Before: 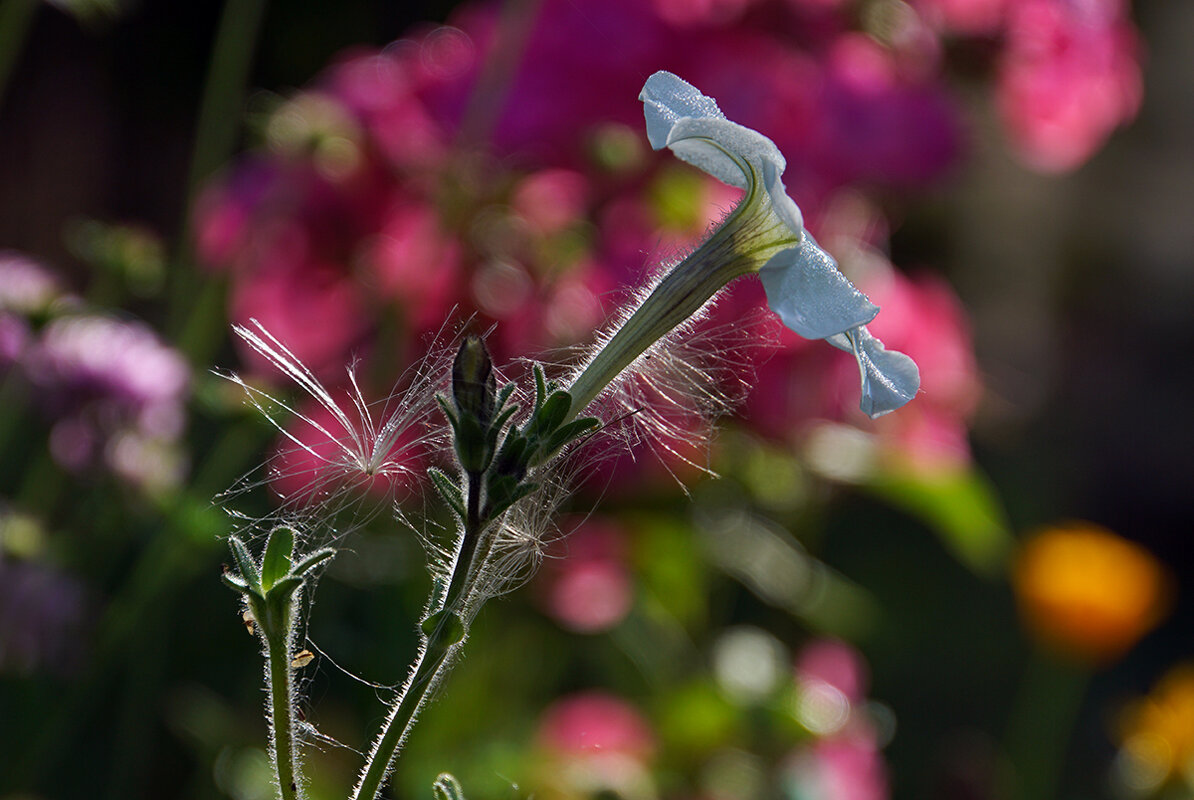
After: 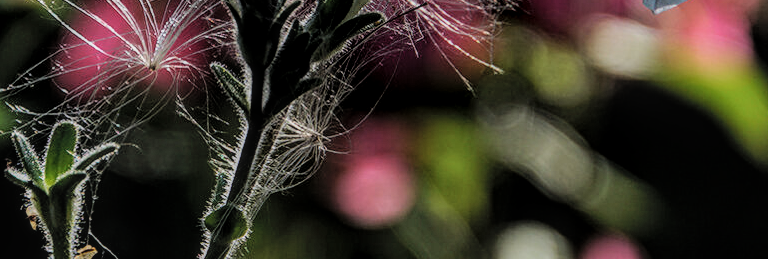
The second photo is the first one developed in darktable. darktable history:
contrast brightness saturation: brightness 0.123
filmic rgb: black relative exposure -5.07 EV, white relative exposure 3.96 EV, hardness 2.91, contrast 1.296, highlights saturation mix -30.12%
crop: left 18.2%, top 50.731%, right 17.409%, bottom 16.848%
local contrast: highlights 2%, shadows 1%, detail 133%
